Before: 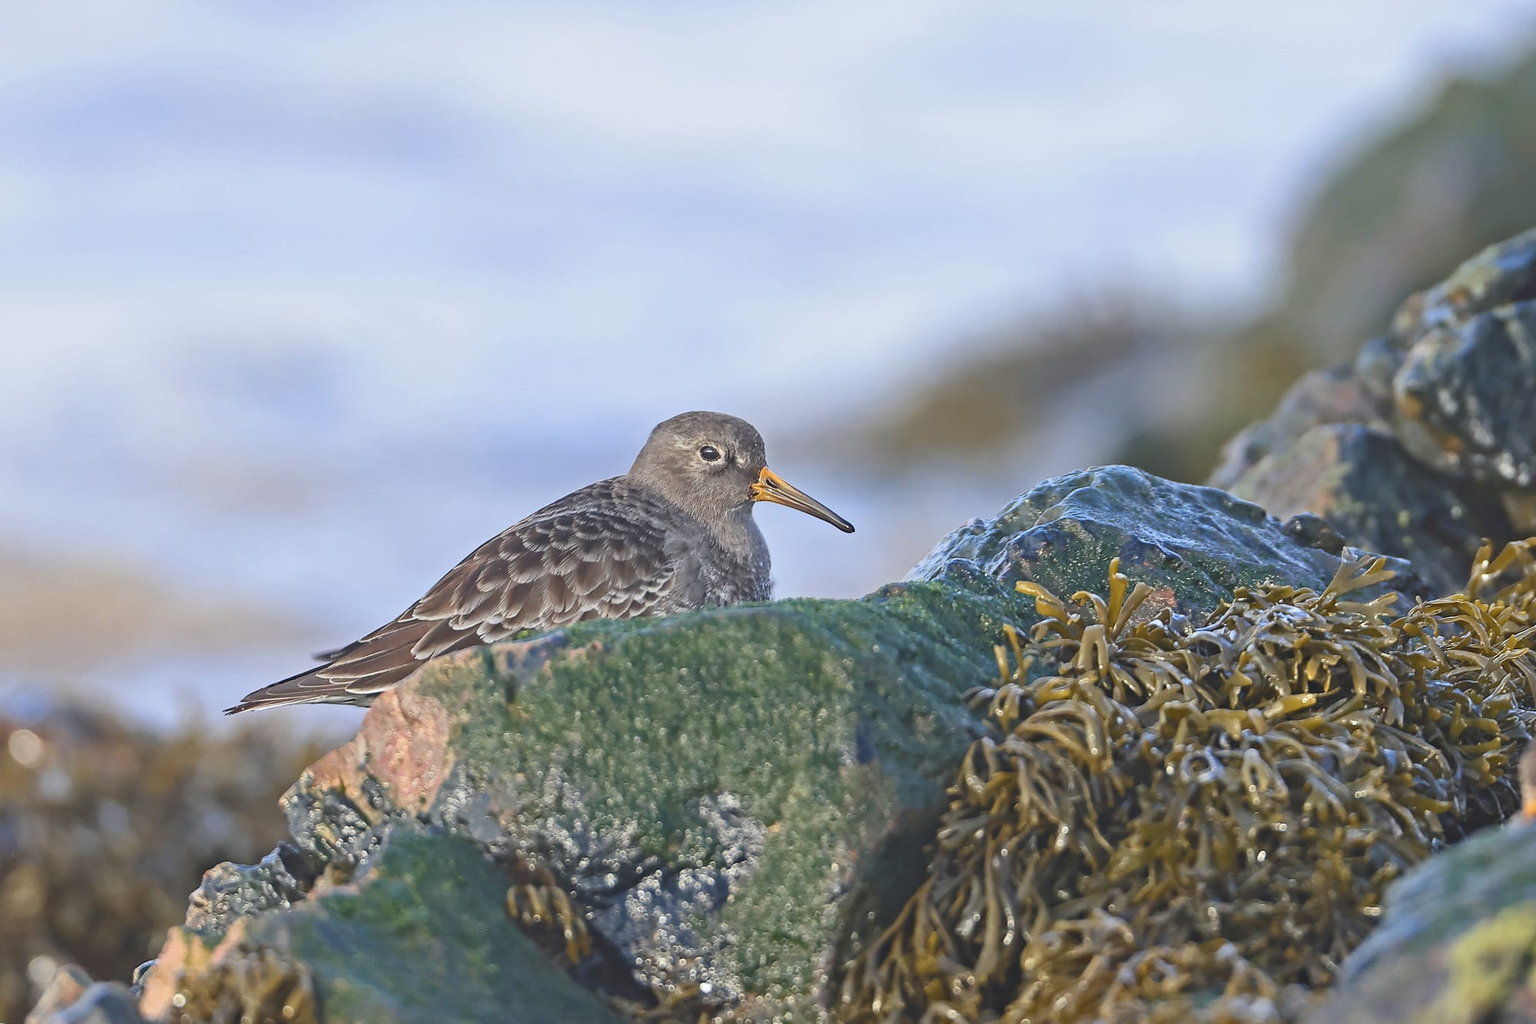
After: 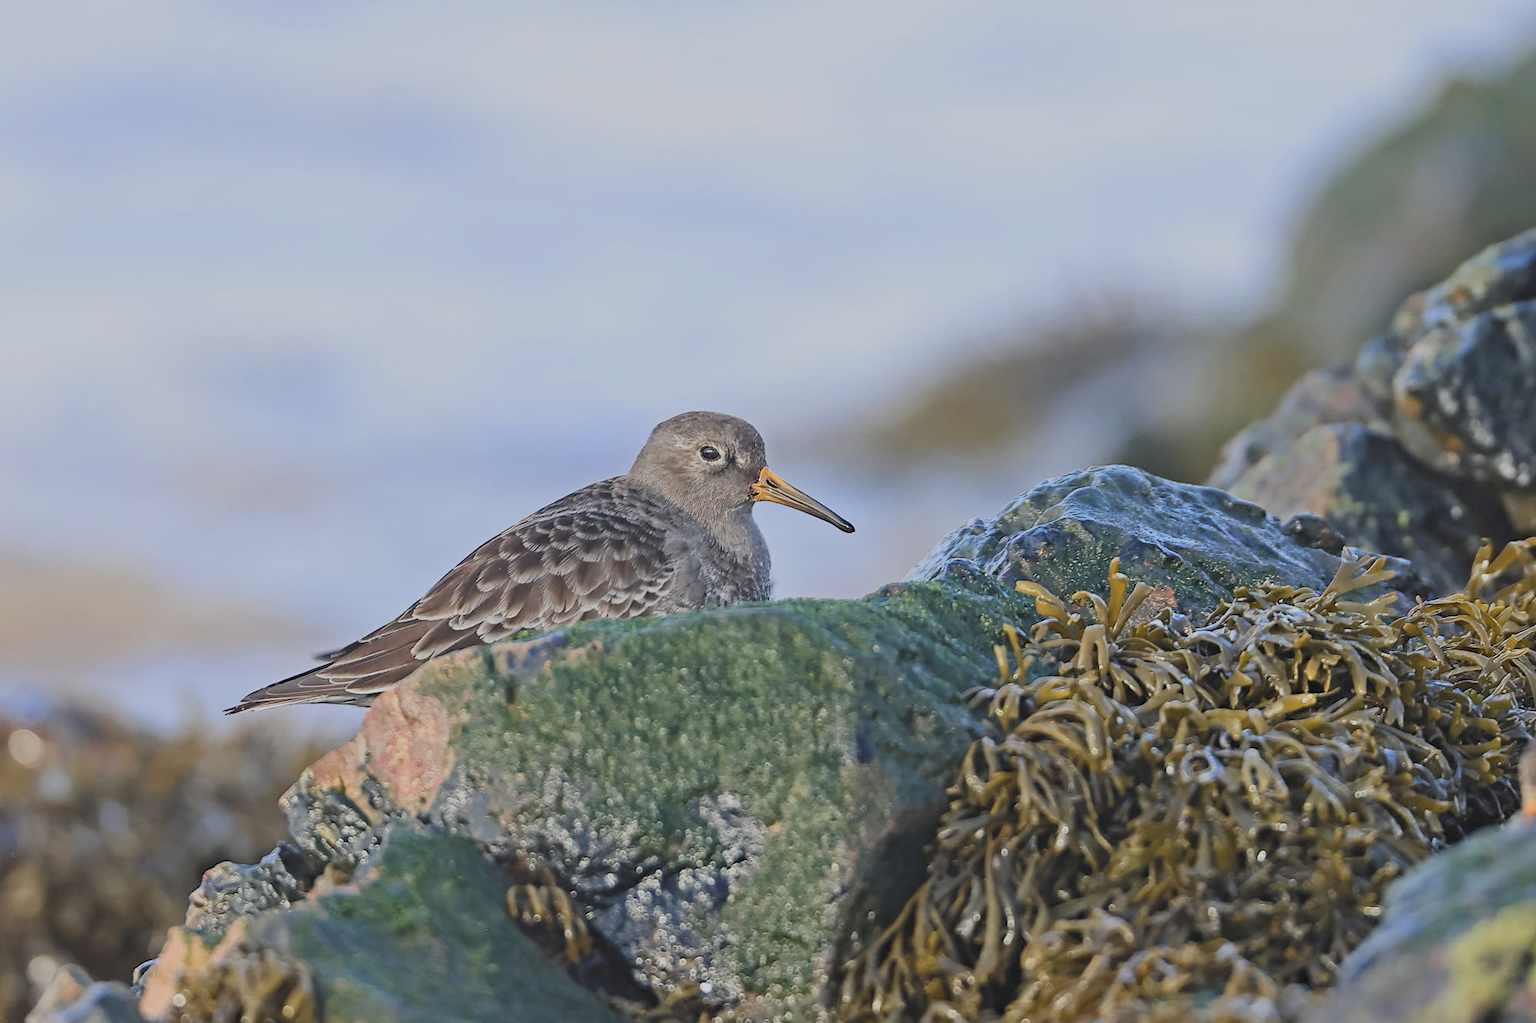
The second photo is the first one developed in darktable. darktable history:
filmic rgb: black relative exposure -7.43 EV, white relative exposure 4.85 EV, hardness 3.39, add noise in highlights 0.001, preserve chrominance luminance Y, color science v3 (2019), use custom middle-gray values true, iterations of high-quality reconstruction 0, contrast in highlights soft
